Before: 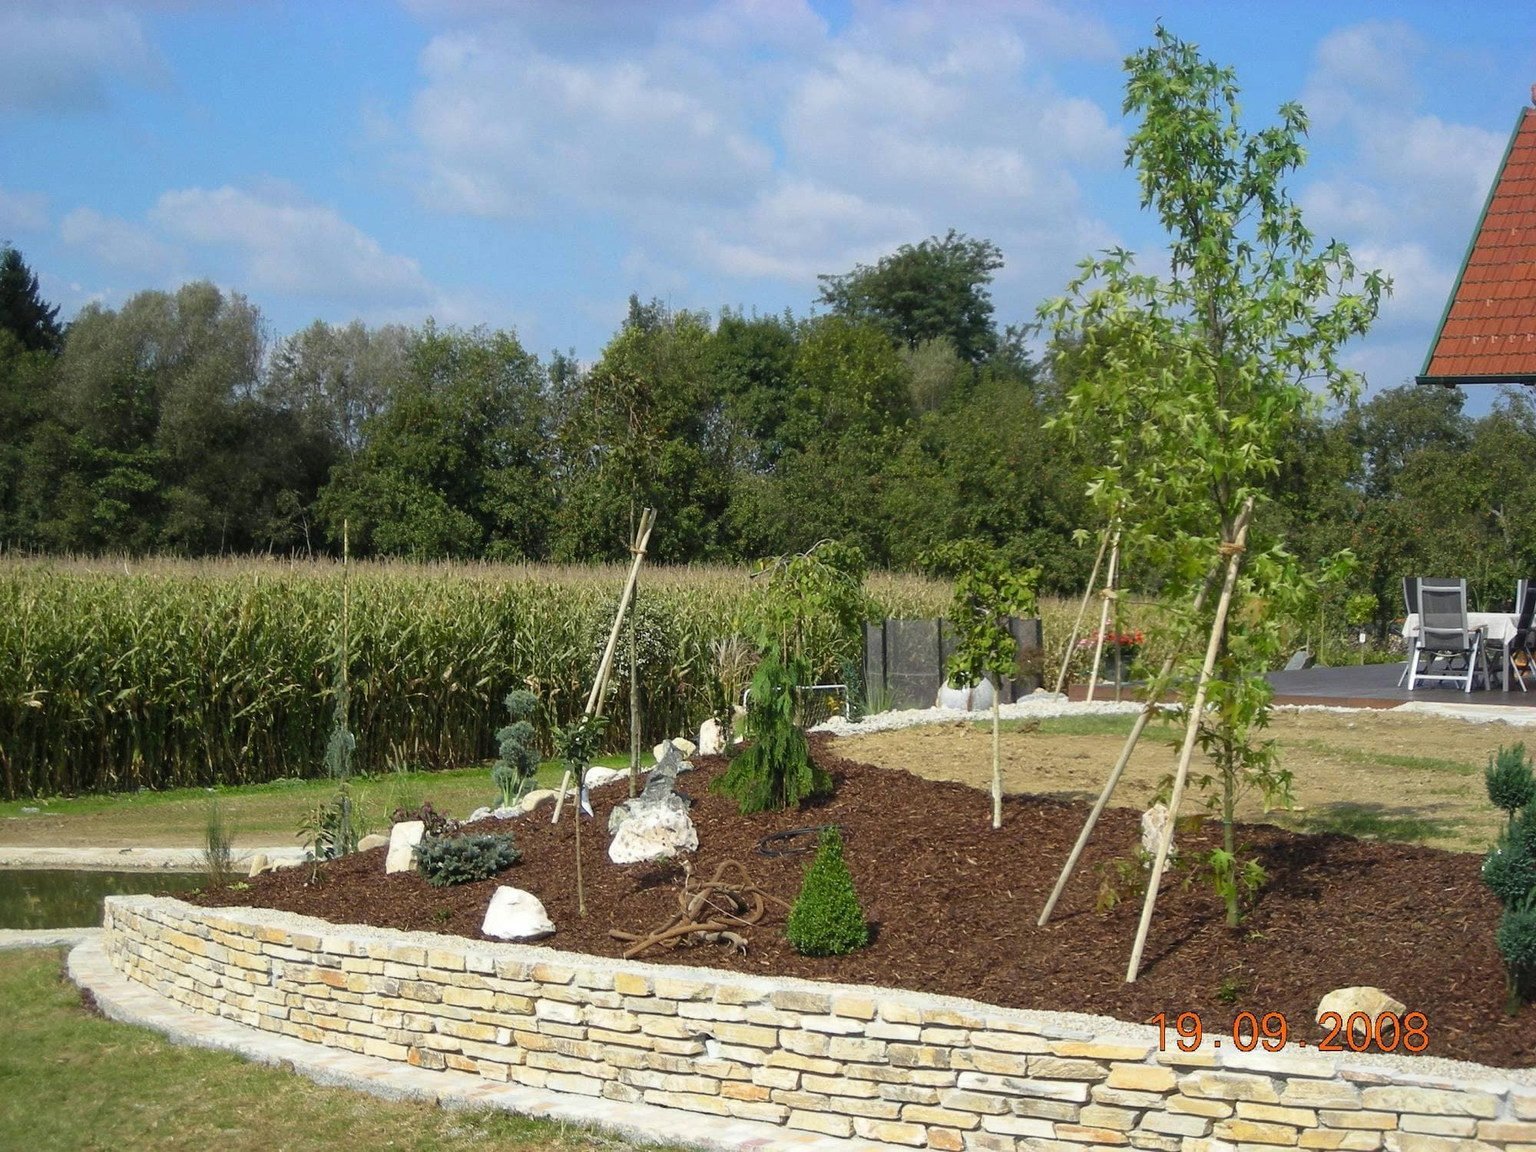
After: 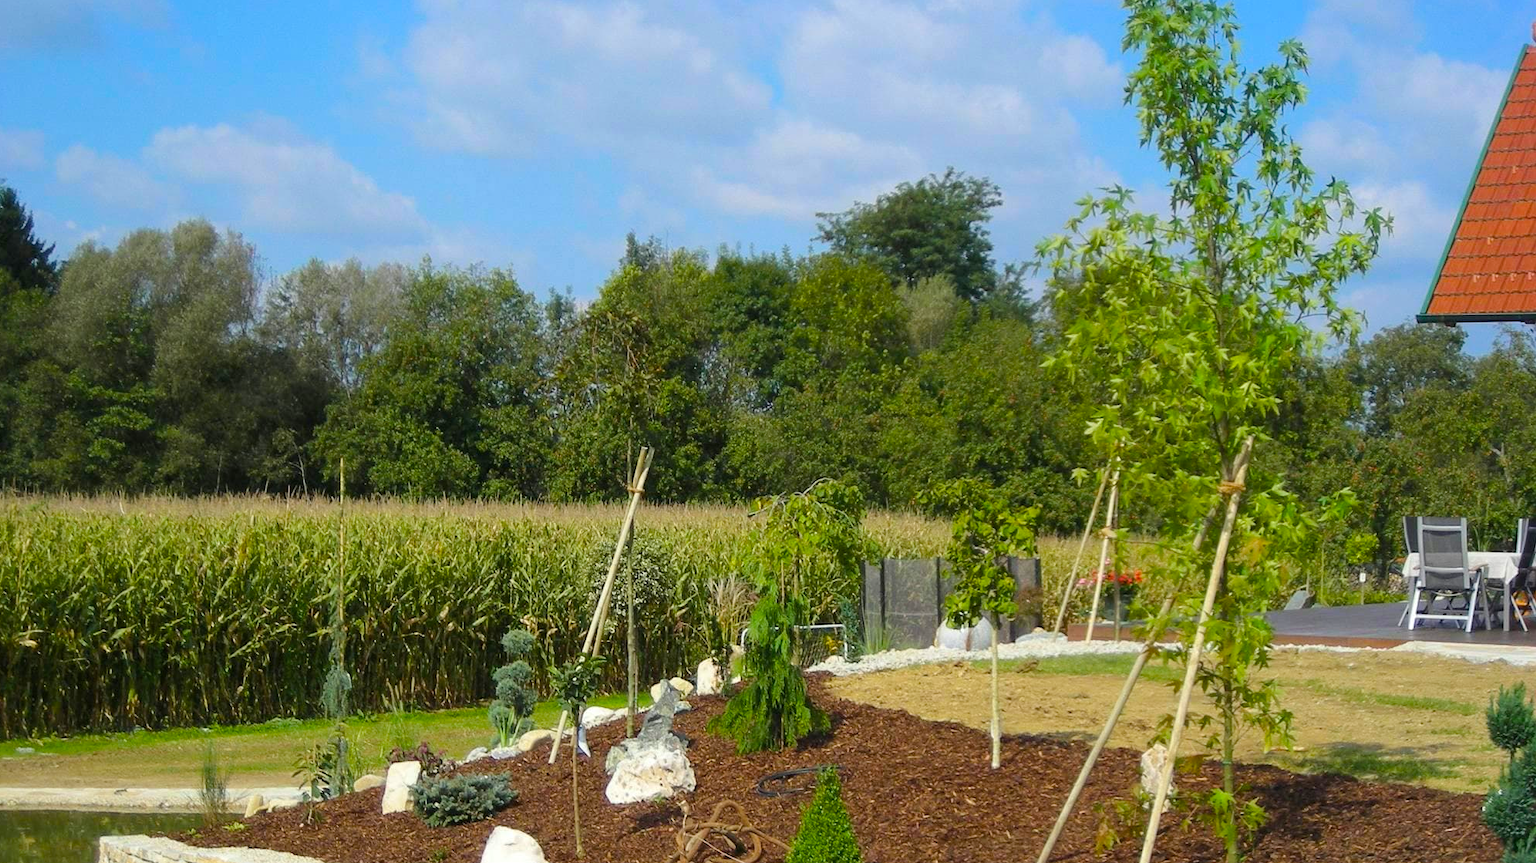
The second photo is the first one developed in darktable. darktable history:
crop: left 0.387%, top 5.469%, bottom 19.809%
color balance rgb: perceptual saturation grading › global saturation 25%, perceptual brilliance grading › mid-tones 10%, perceptual brilliance grading › shadows 15%, global vibrance 20%
